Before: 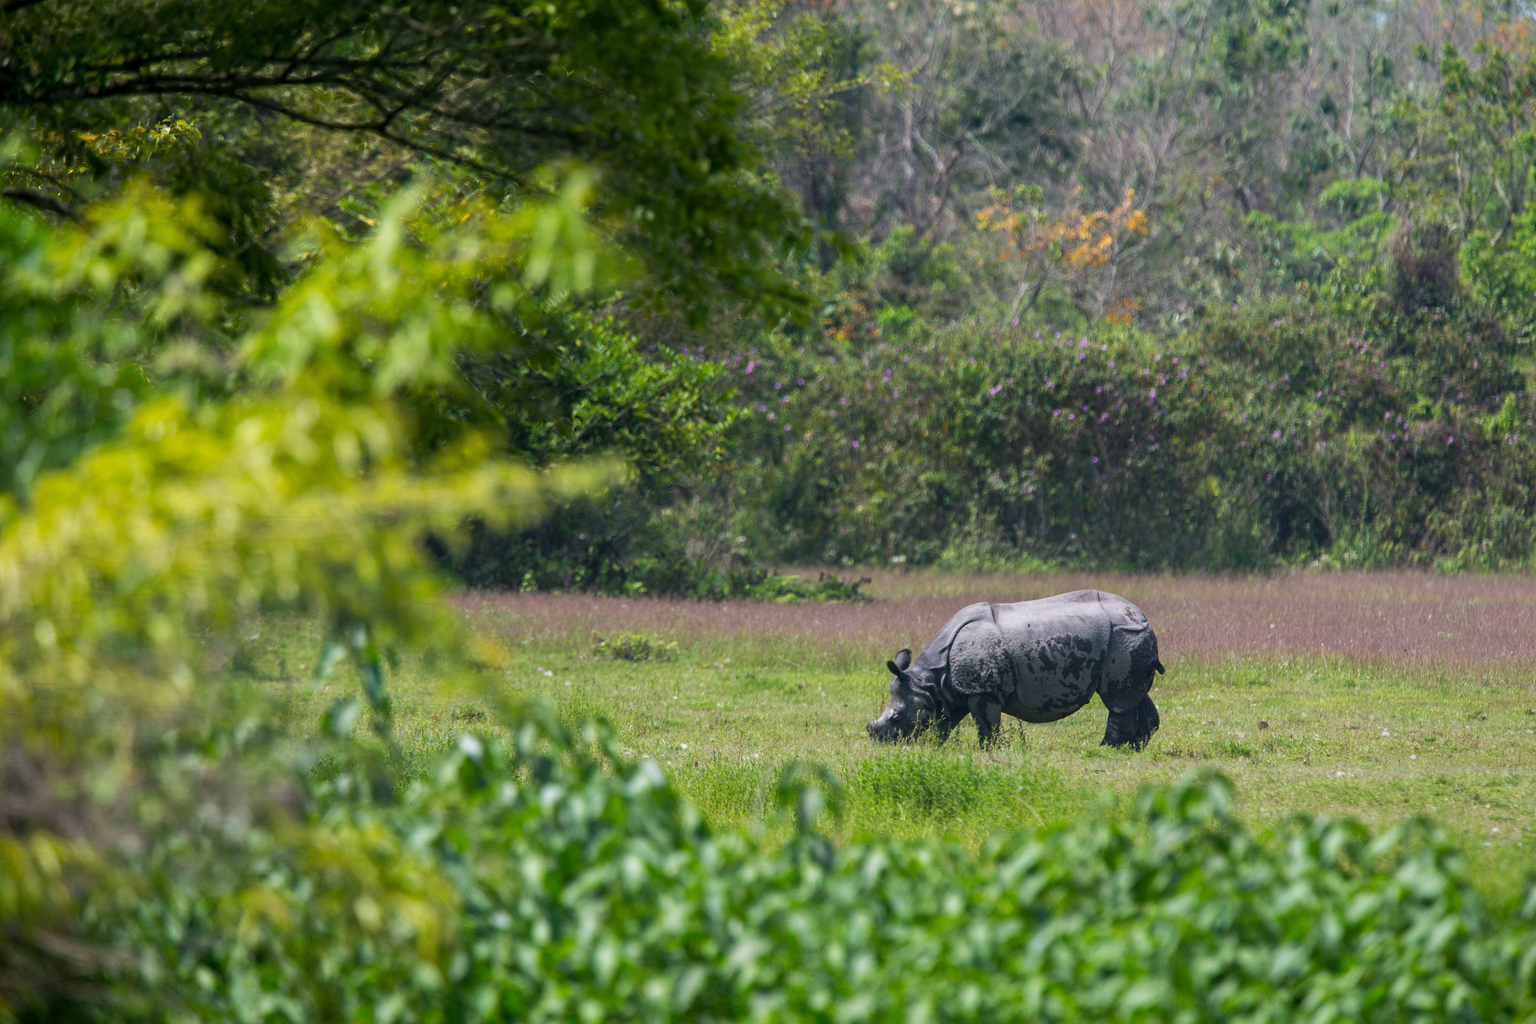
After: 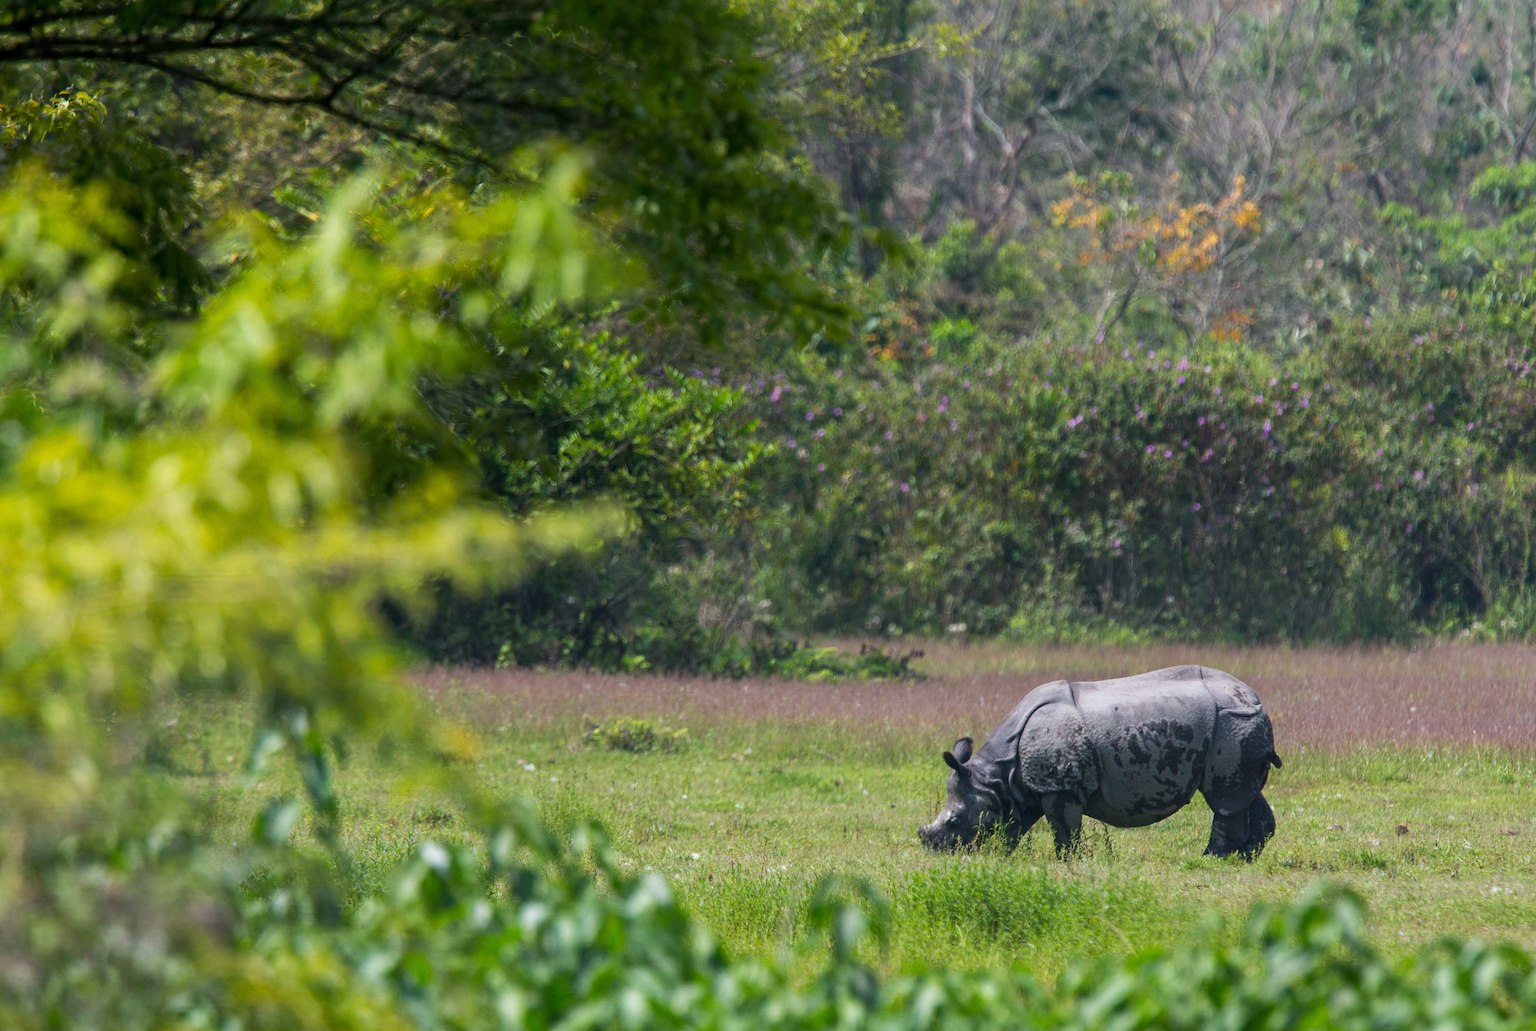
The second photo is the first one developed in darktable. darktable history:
crop and rotate: left 7.436%, top 4.377%, right 10.569%, bottom 12.986%
